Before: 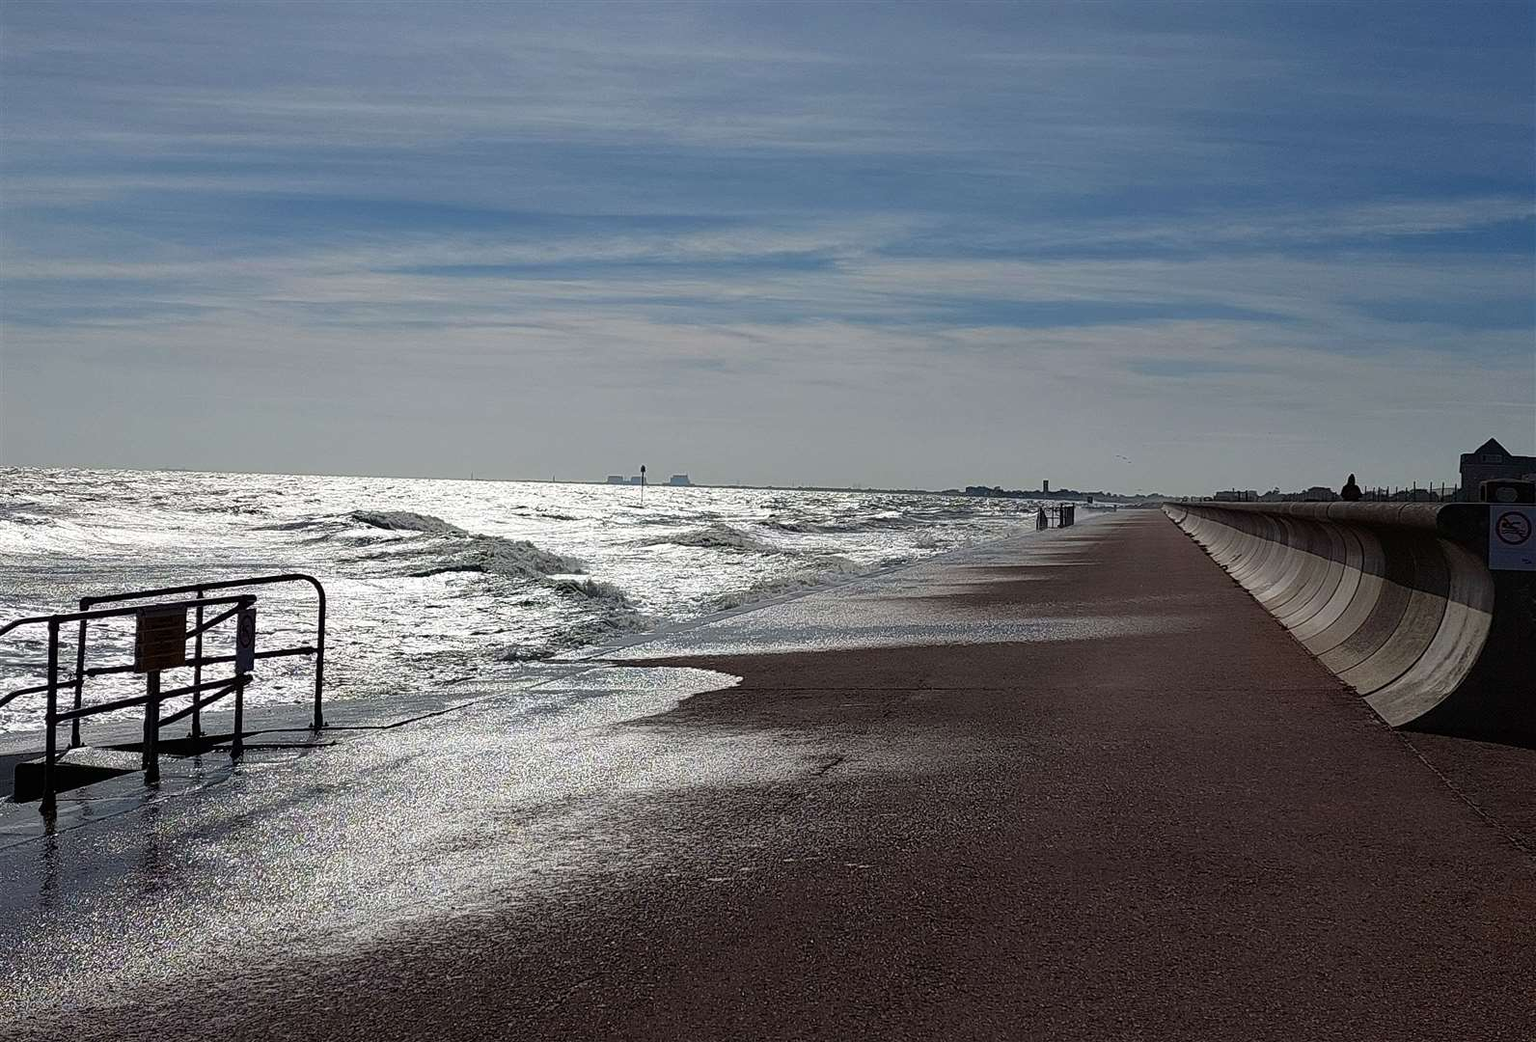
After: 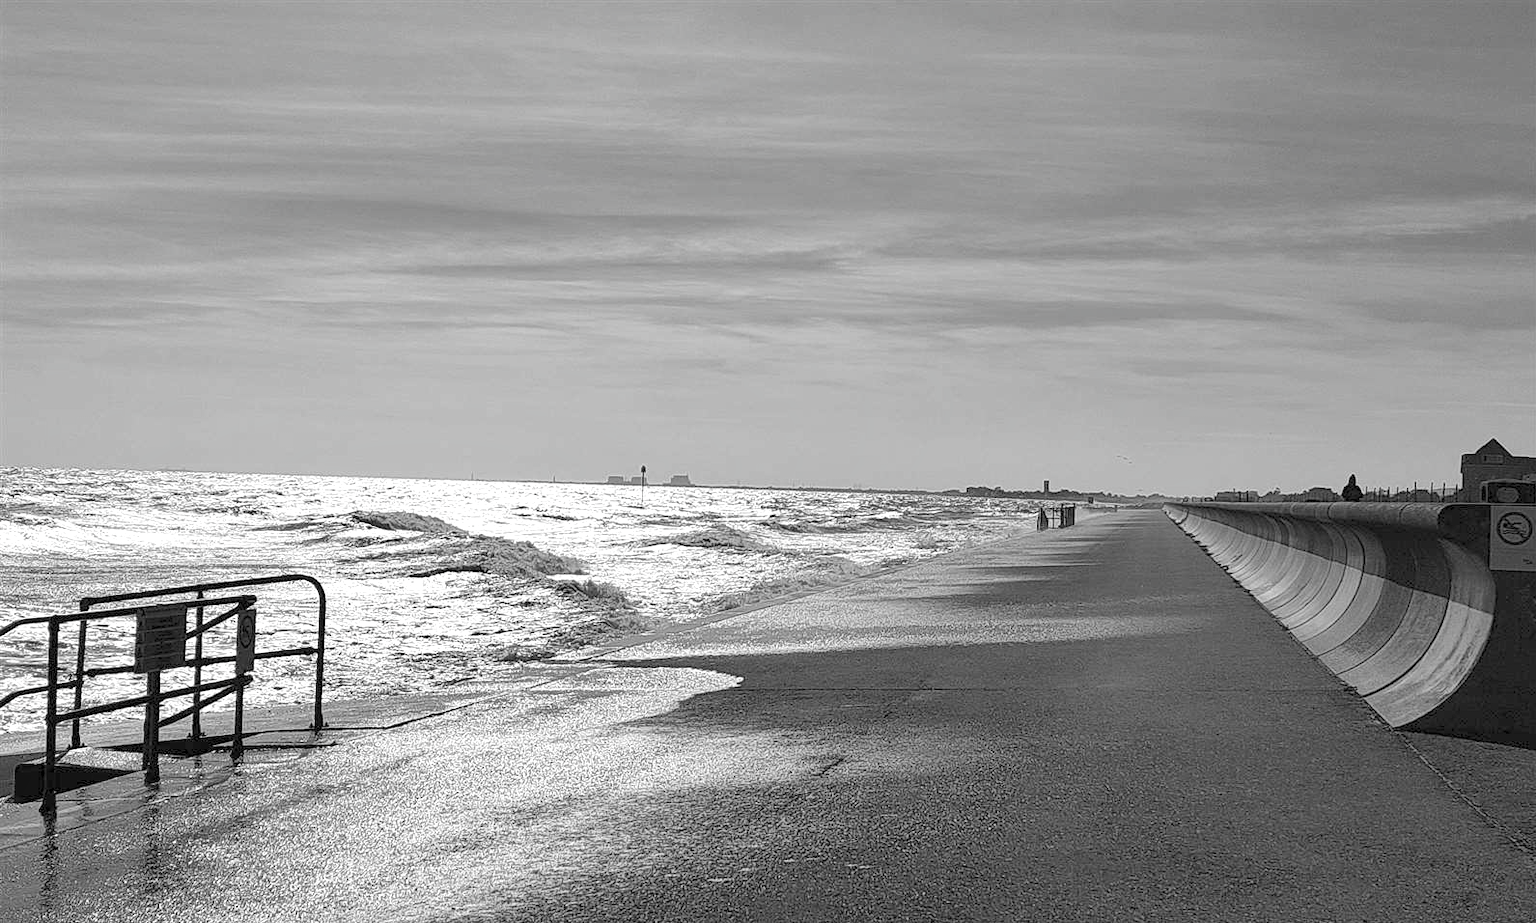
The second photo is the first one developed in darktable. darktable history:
local contrast: highlights 100%, shadows 101%, detail 119%, midtone range 0.2
crop and rotate: top 0%, bottom 11.342%
contrast brightness saturation: saturation -0.998
color balance rgb: highlights gain › chroma 4.13%, highlights gain › hue 203.1°, perceptual saturation grading › global saturation 1.263%, perceptual saturation grading › highlights -2.709%, perceptual saturation grading › mid-tones 4.002%, perceptual saturation grading › shadows 8.827%, contrast -29.376%
levels: mode automatic, levels [0, 0.476, 0.951]
exposure: exposure 1.269 EV, compensate highlight preservation false
shadows and highlights: shadows 29.22, highlights -28.94, low approximation 0.01, soften with gaussian
